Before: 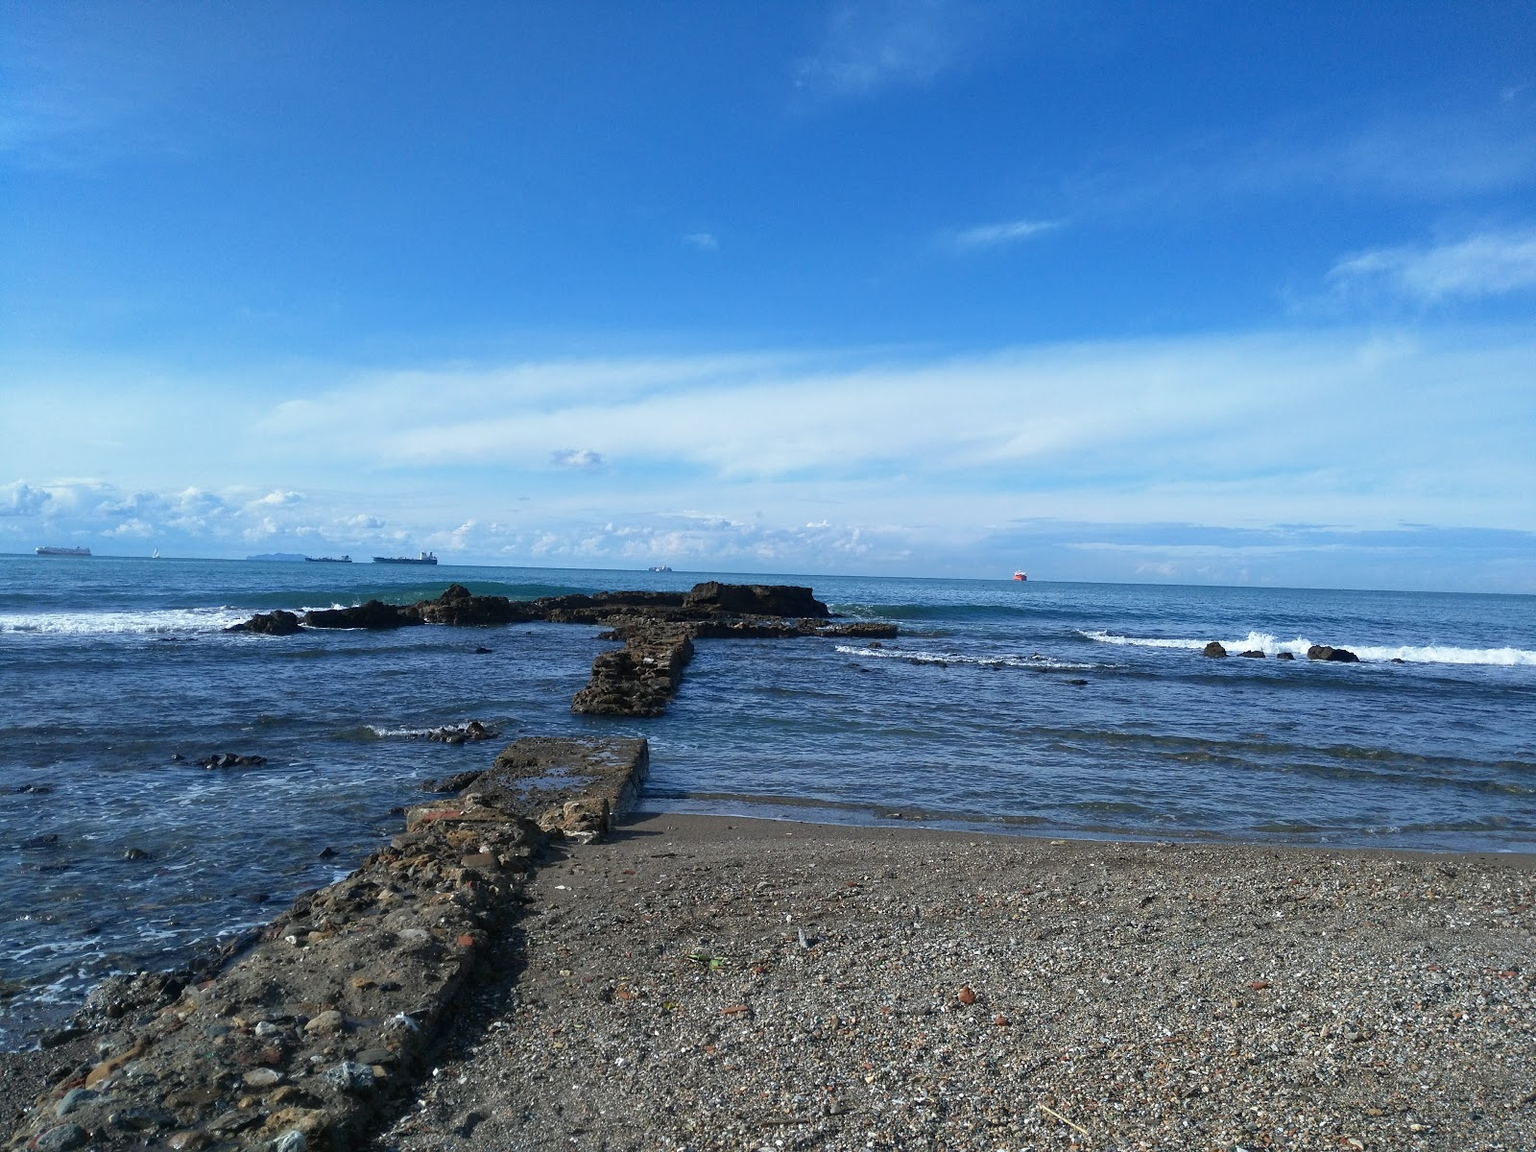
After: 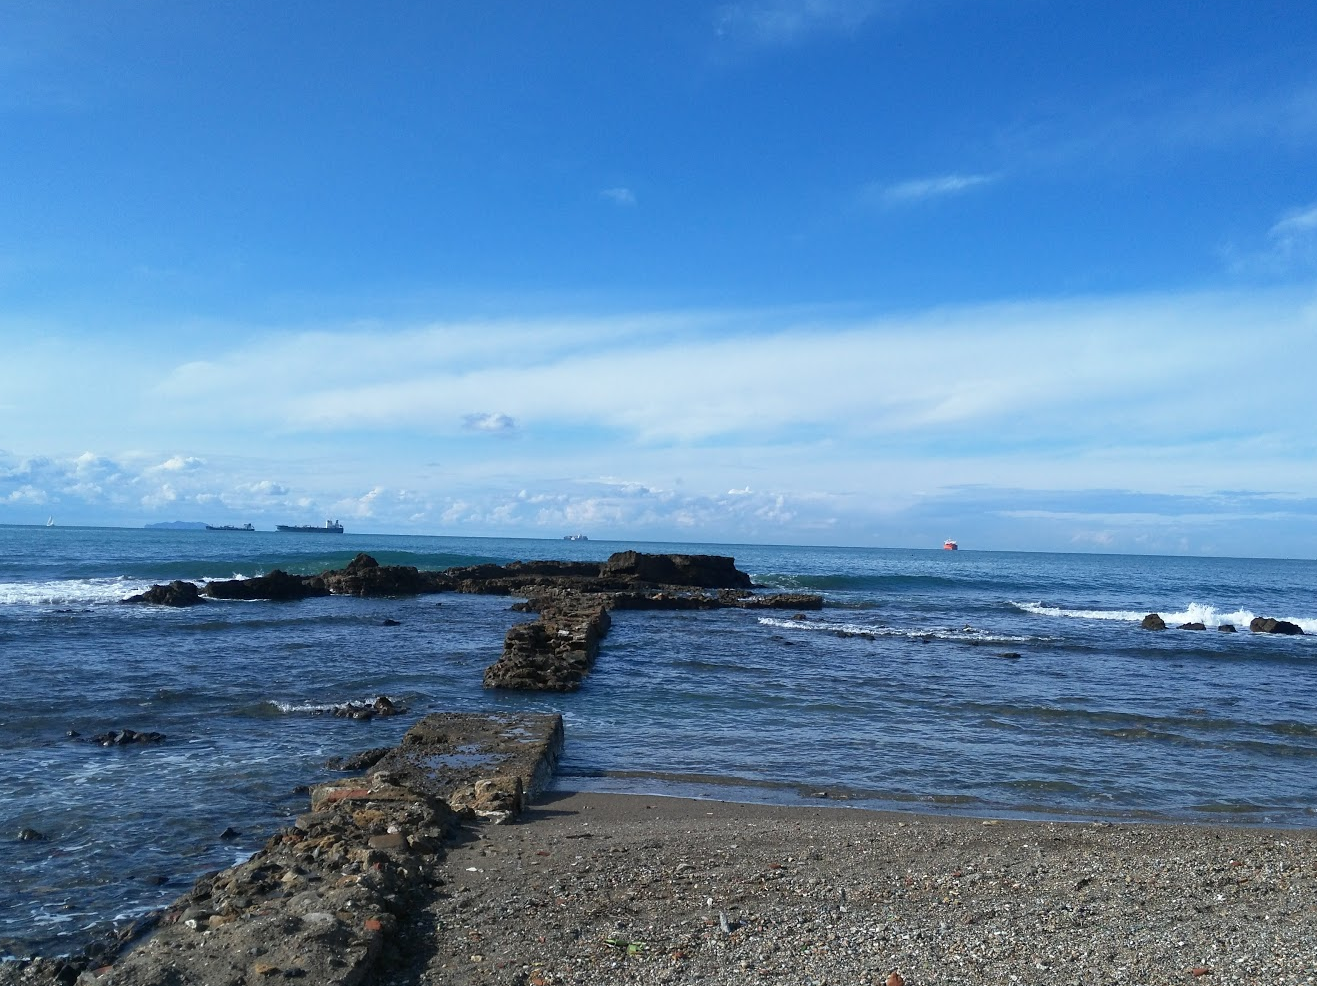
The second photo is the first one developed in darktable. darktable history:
crop and rotate: left 7.006%, top 4.641%, right 10.631%, bottom 13.133%
